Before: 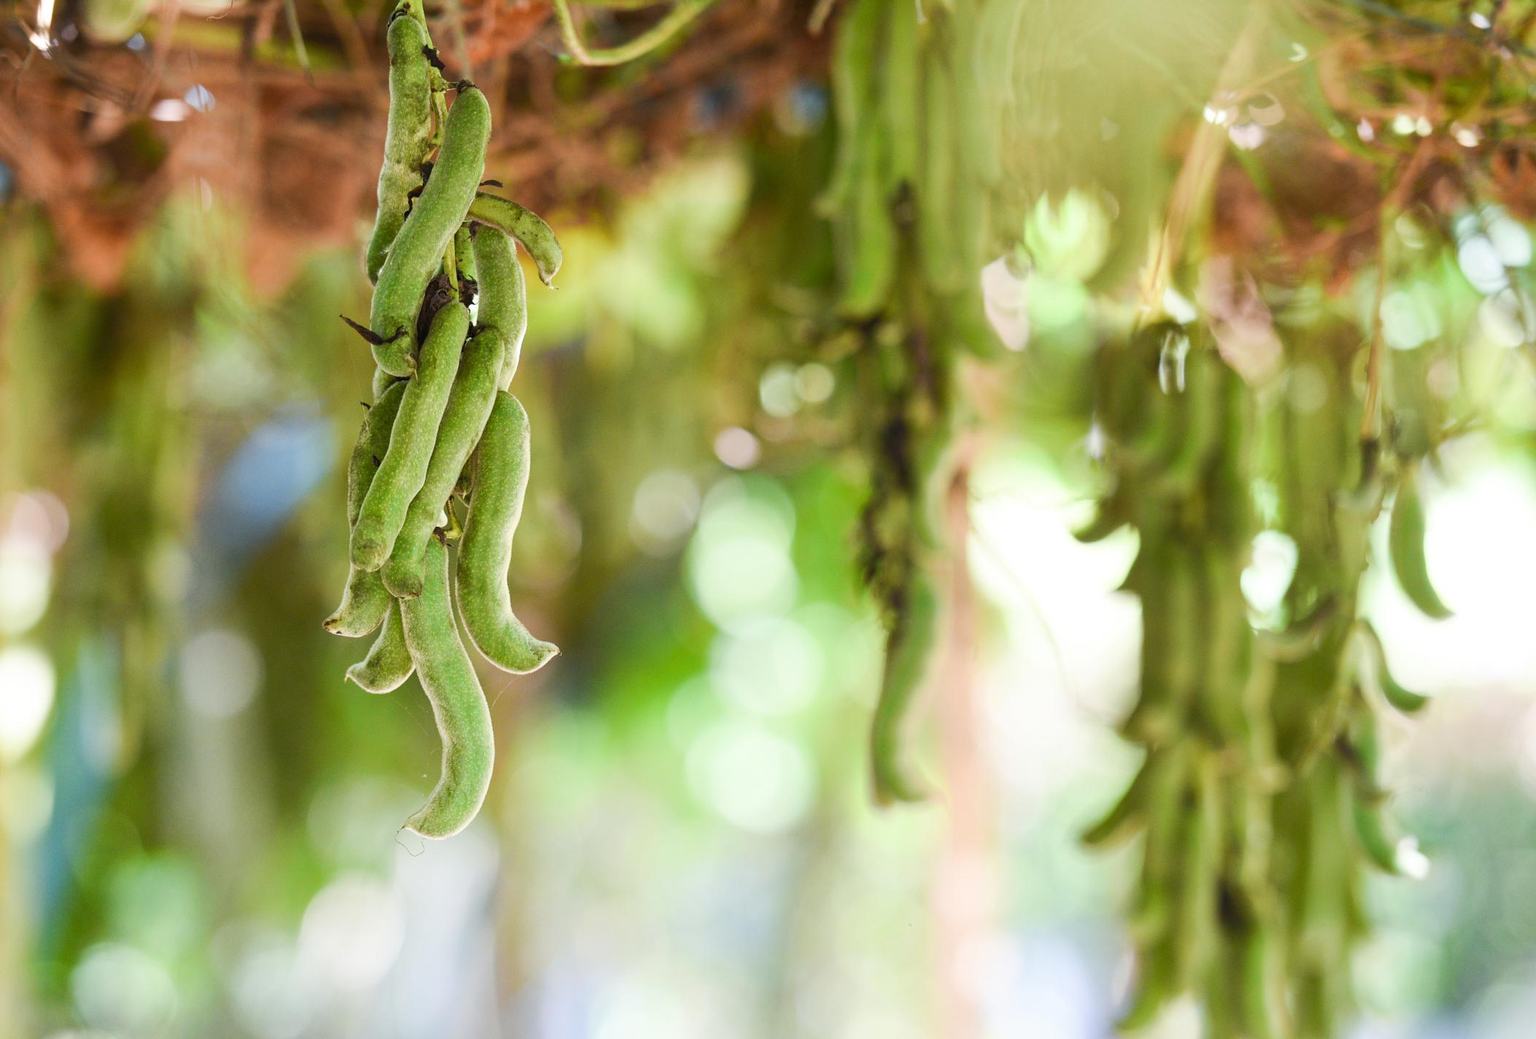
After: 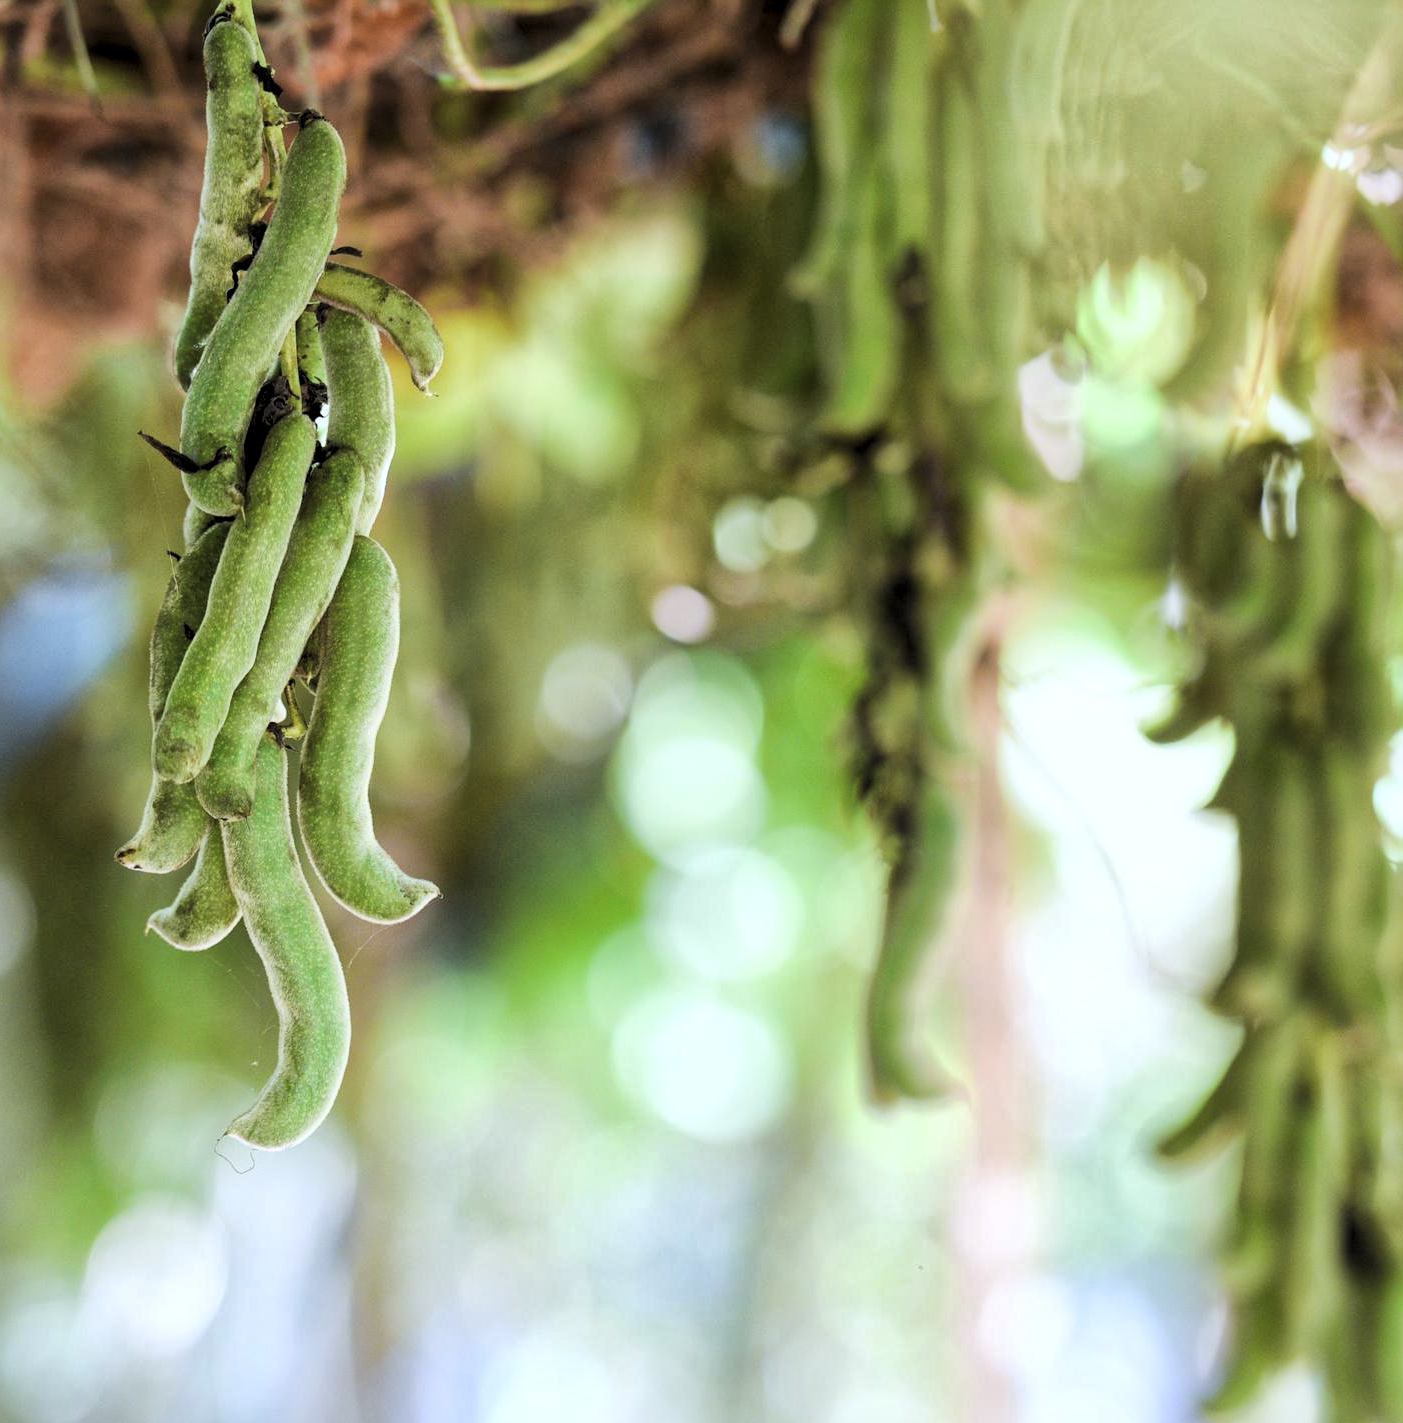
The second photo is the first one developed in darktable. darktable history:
white balance: red 0.954, blue 1.079
crop and rotate: left 15.546%, right 17.787%
global tonemap: drago (1, 100), detail 1
levels: levels [0.116, 0.574, 1]
